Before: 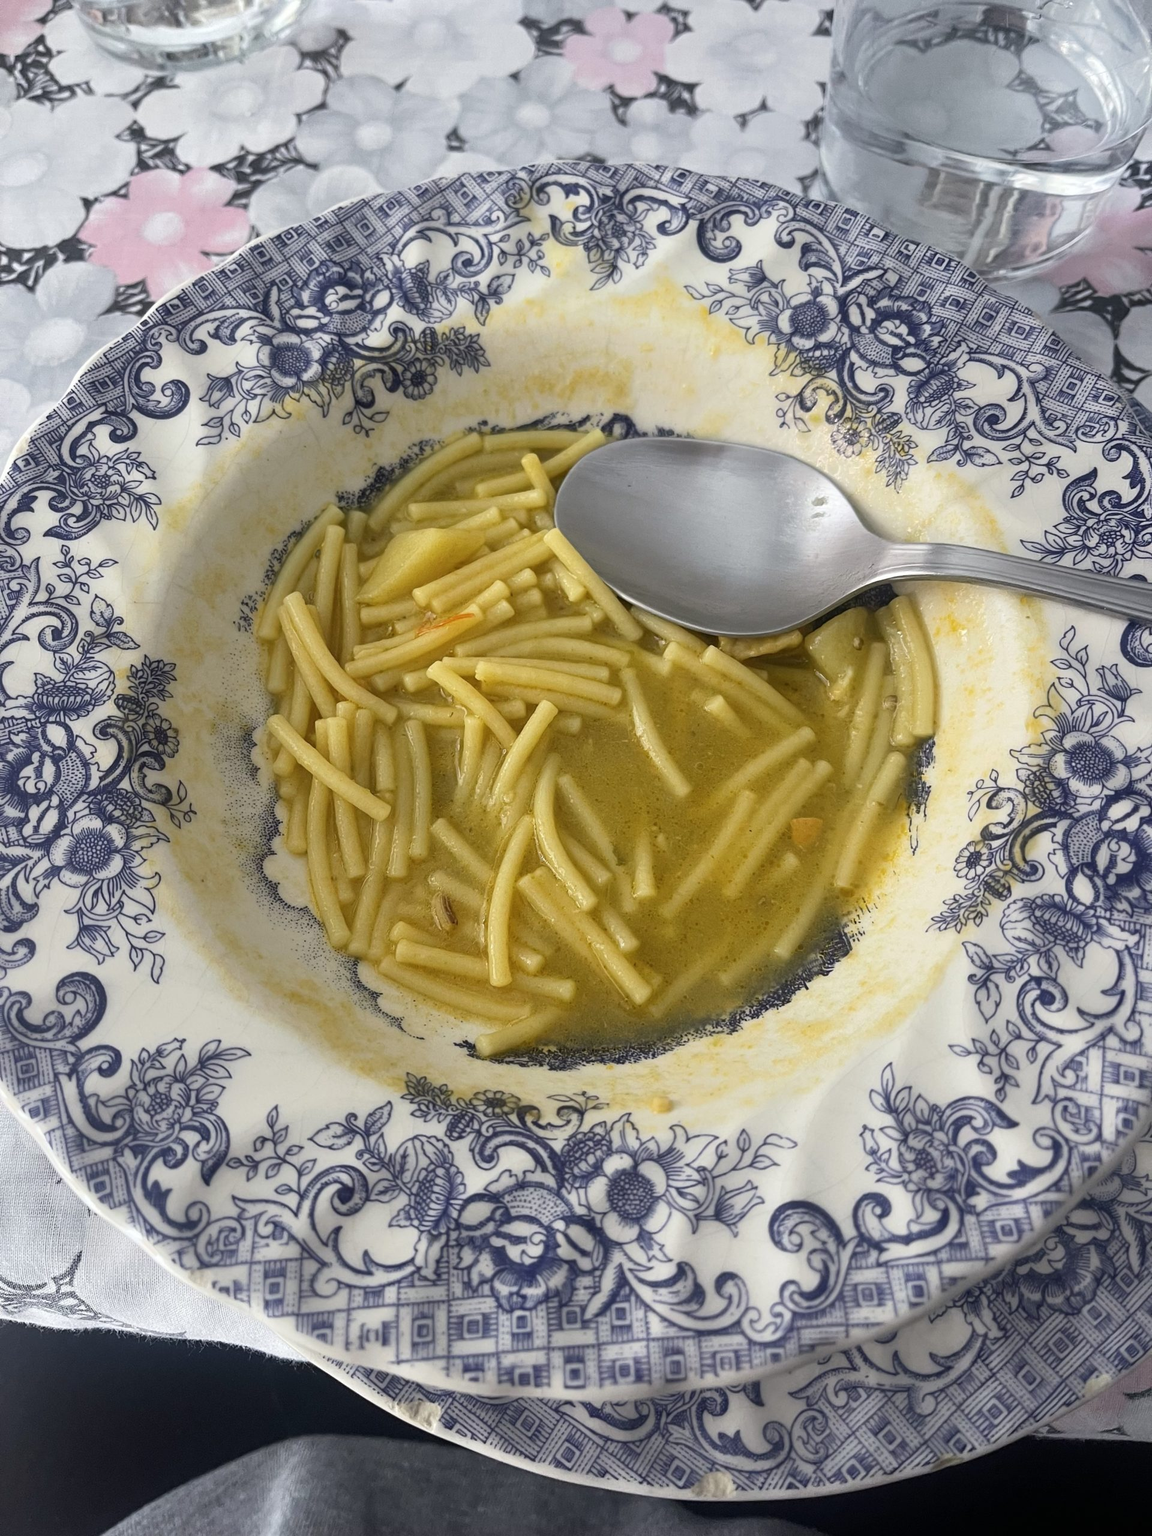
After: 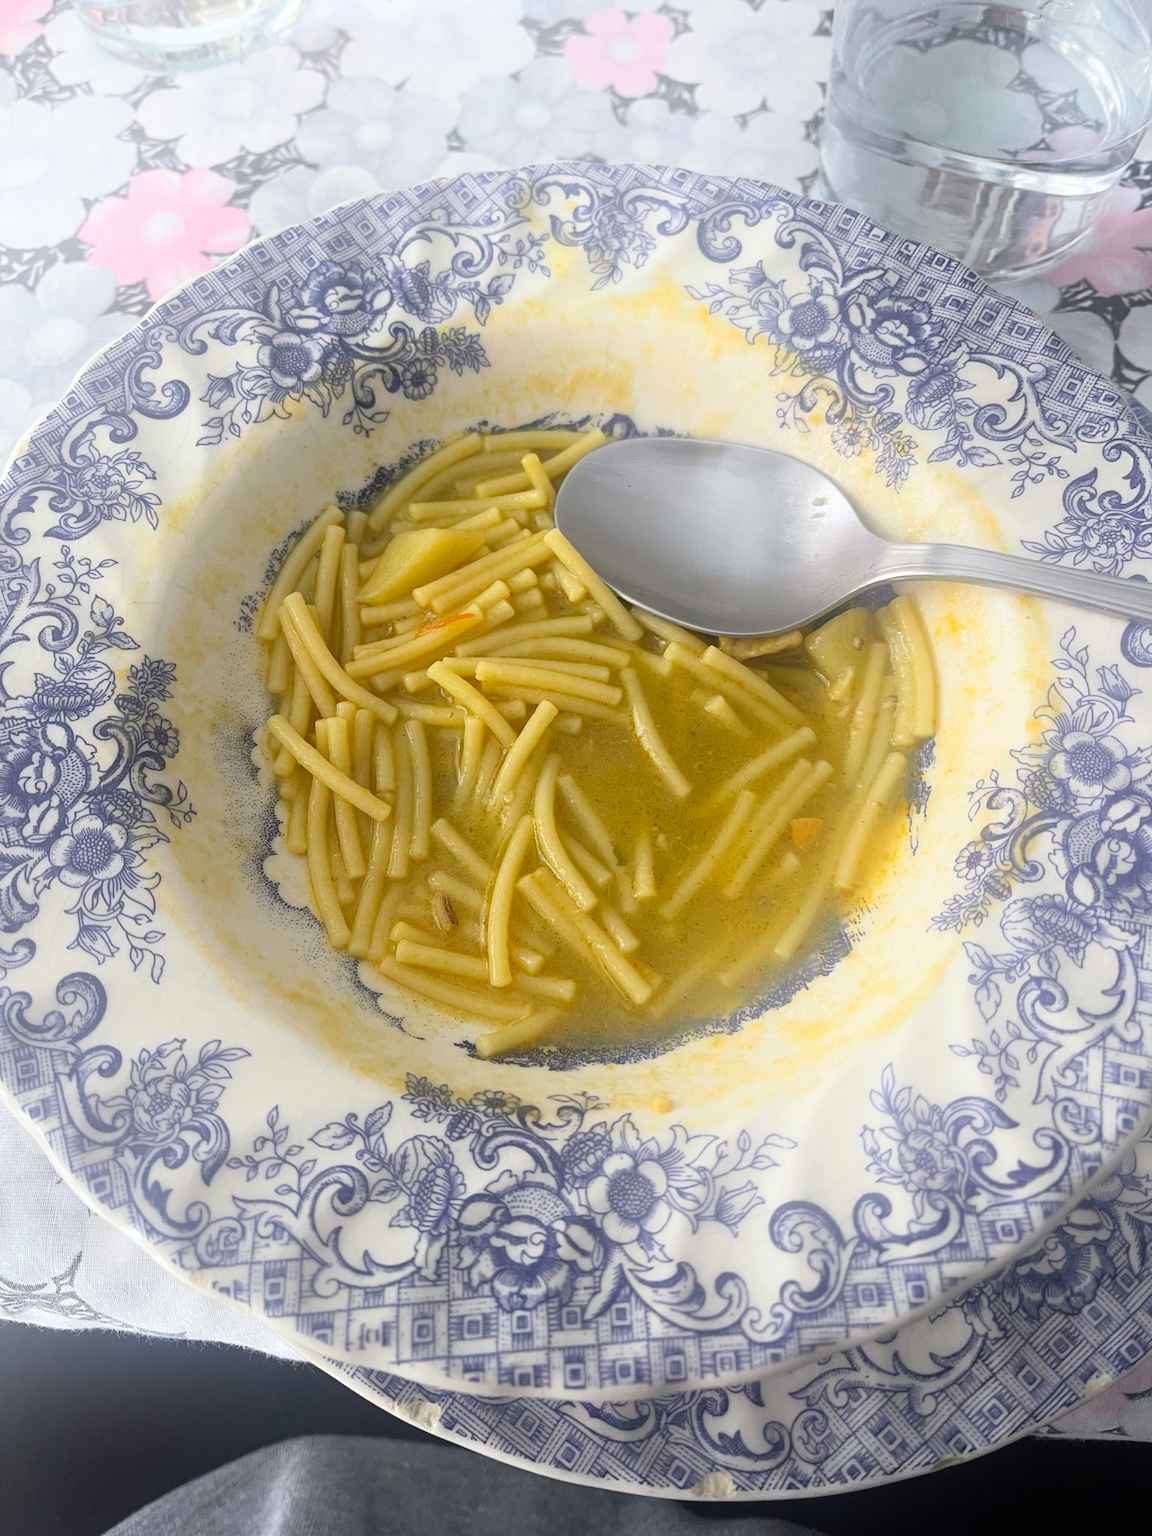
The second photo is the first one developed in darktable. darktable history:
bloom: size 40%
